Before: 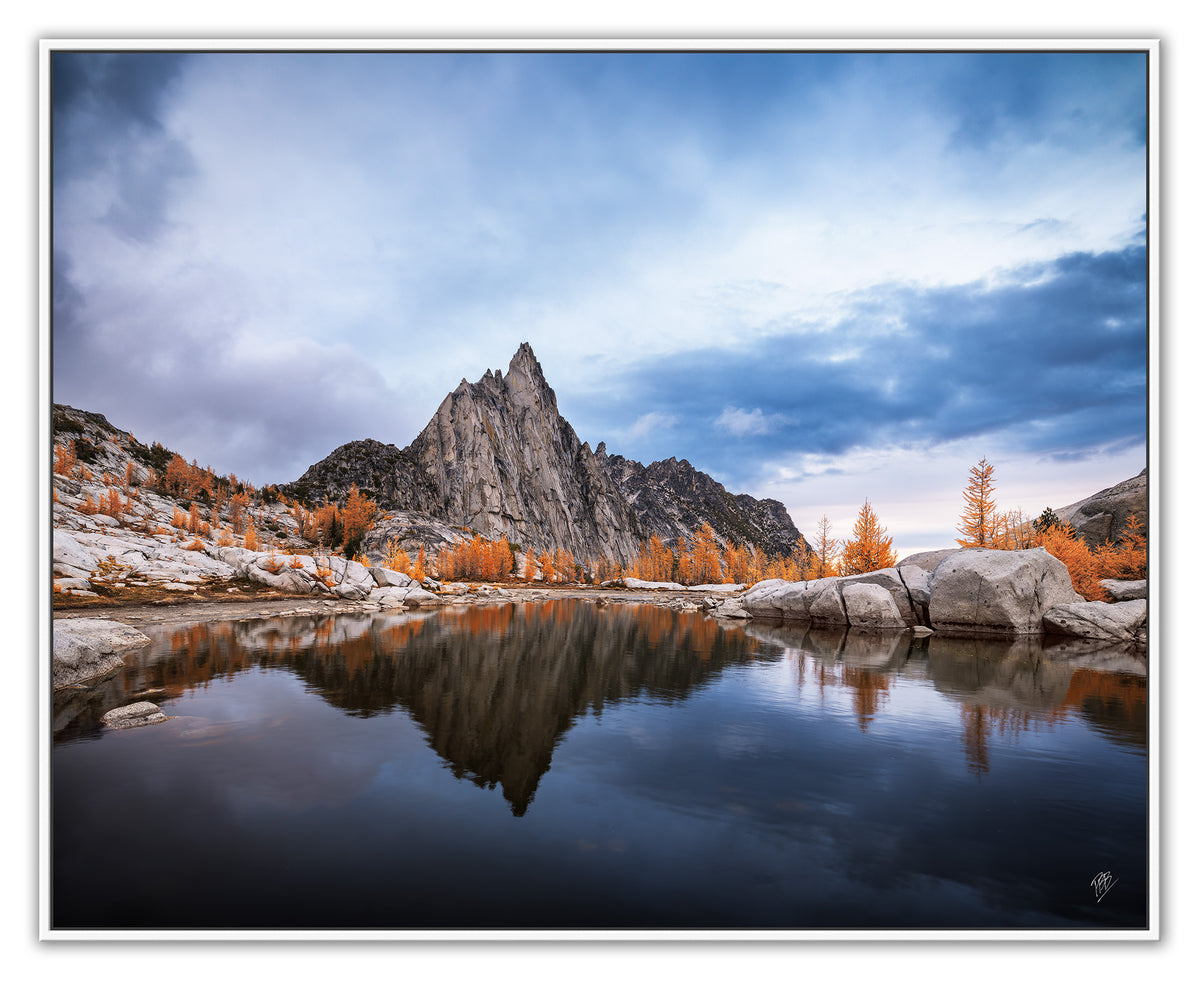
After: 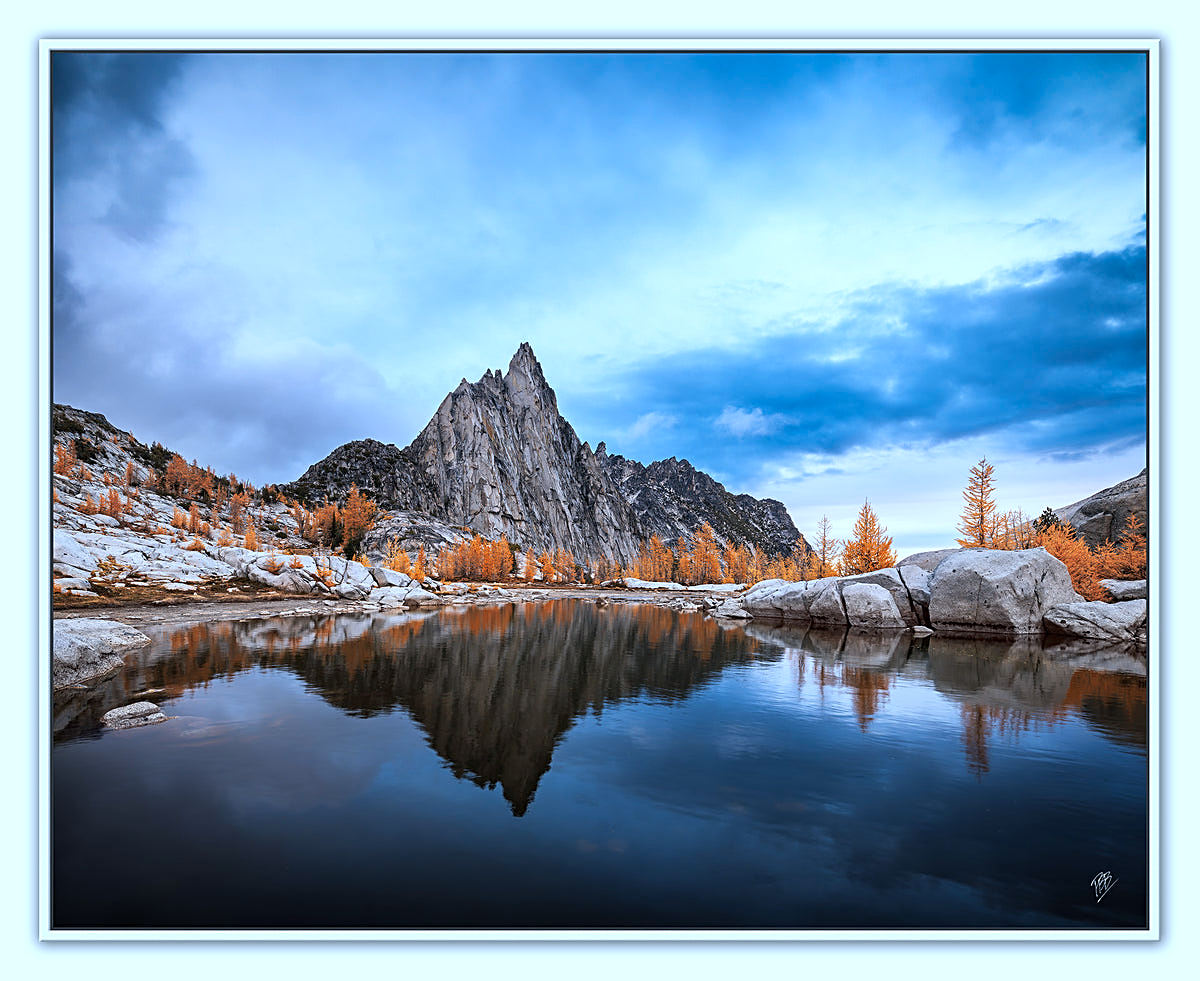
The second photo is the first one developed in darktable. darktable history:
sharpen: on, module defaults
color calibration: output R [1.063, -0.012, -0.003, 0], output G [0, 1.022, 0.021, 0], output B [-0.079, 0.047, 1, 0], gray › normalize channels true, illuminant custom, x 0.389, y 0.387, temperature 3823.96 K, gamut compression 0.018
